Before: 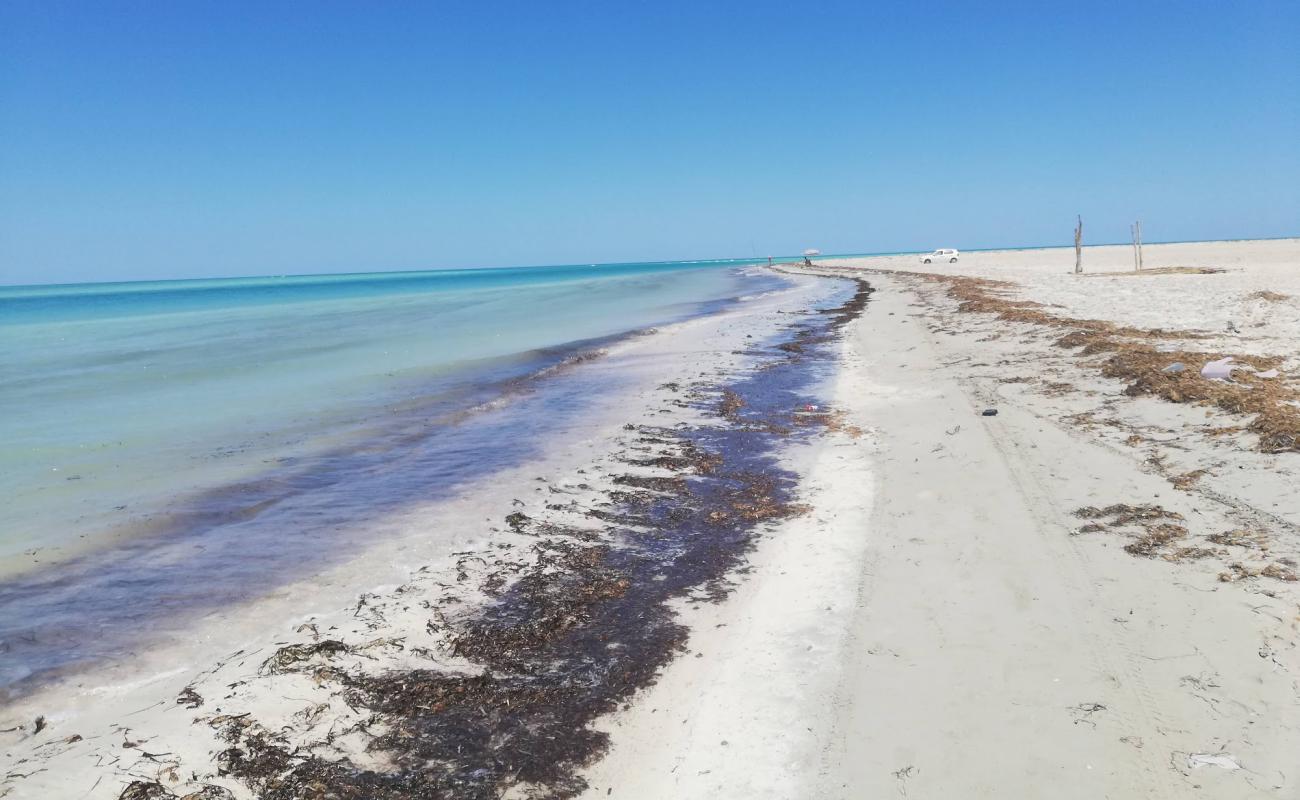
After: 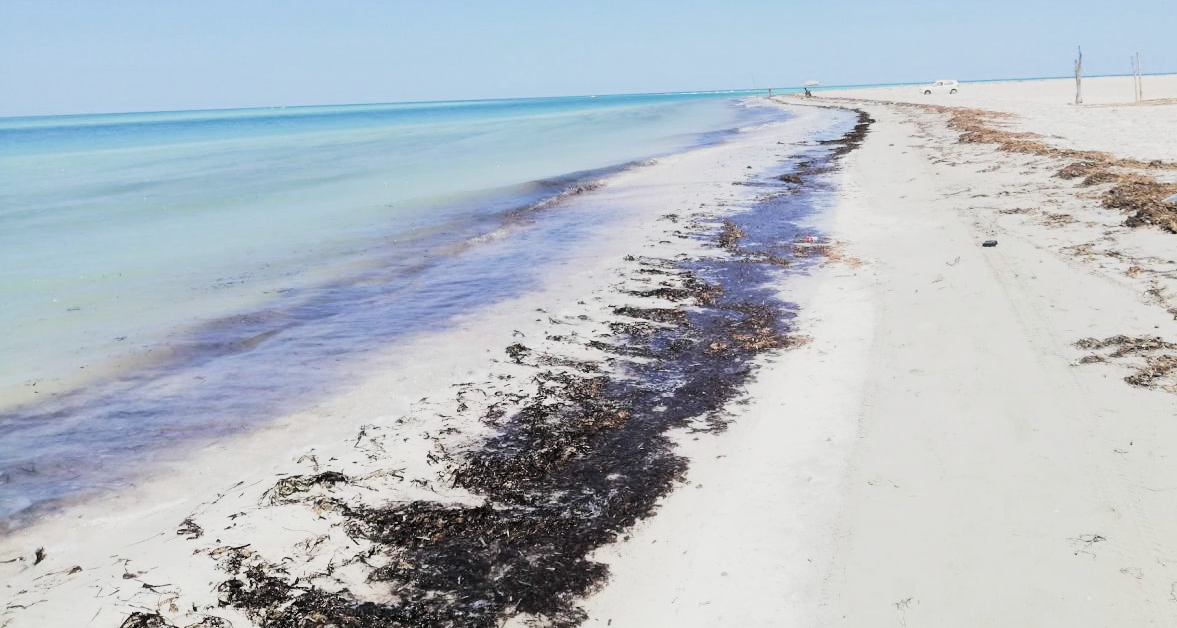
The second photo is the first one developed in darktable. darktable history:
crop: top 21.189%, right 9.395%, bottom 0.287%
tone equalizer: -8 EV -0.752 EV, -7 EV -0.709 EV, -6 EV -0.58 EV, -5 EV -0.408 EV, -3 EV 0.366 EV, -2 EV 0.6 EV, -1 EV 0.701 EV, +0 EV 0.733 EV, edges refinement/feathering 500, mask exposure compensation -1.57 EV, preserve details guided filter
filmic rgb: black relative exposure -5.14 EV, white relative exposure 4 EV, hardness 2.9, contrast 1.296, color science v5 (2021), contrast in shadows safe, contrast in highlights safe
